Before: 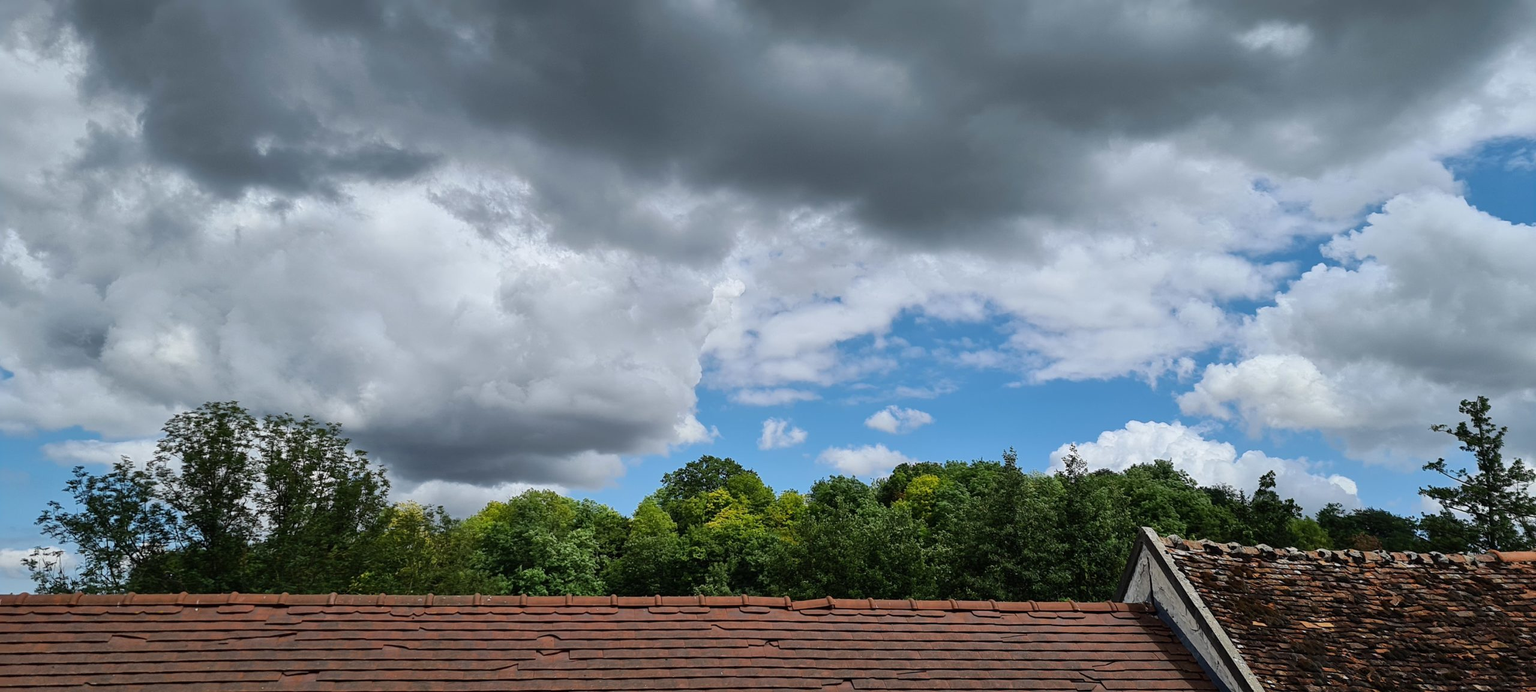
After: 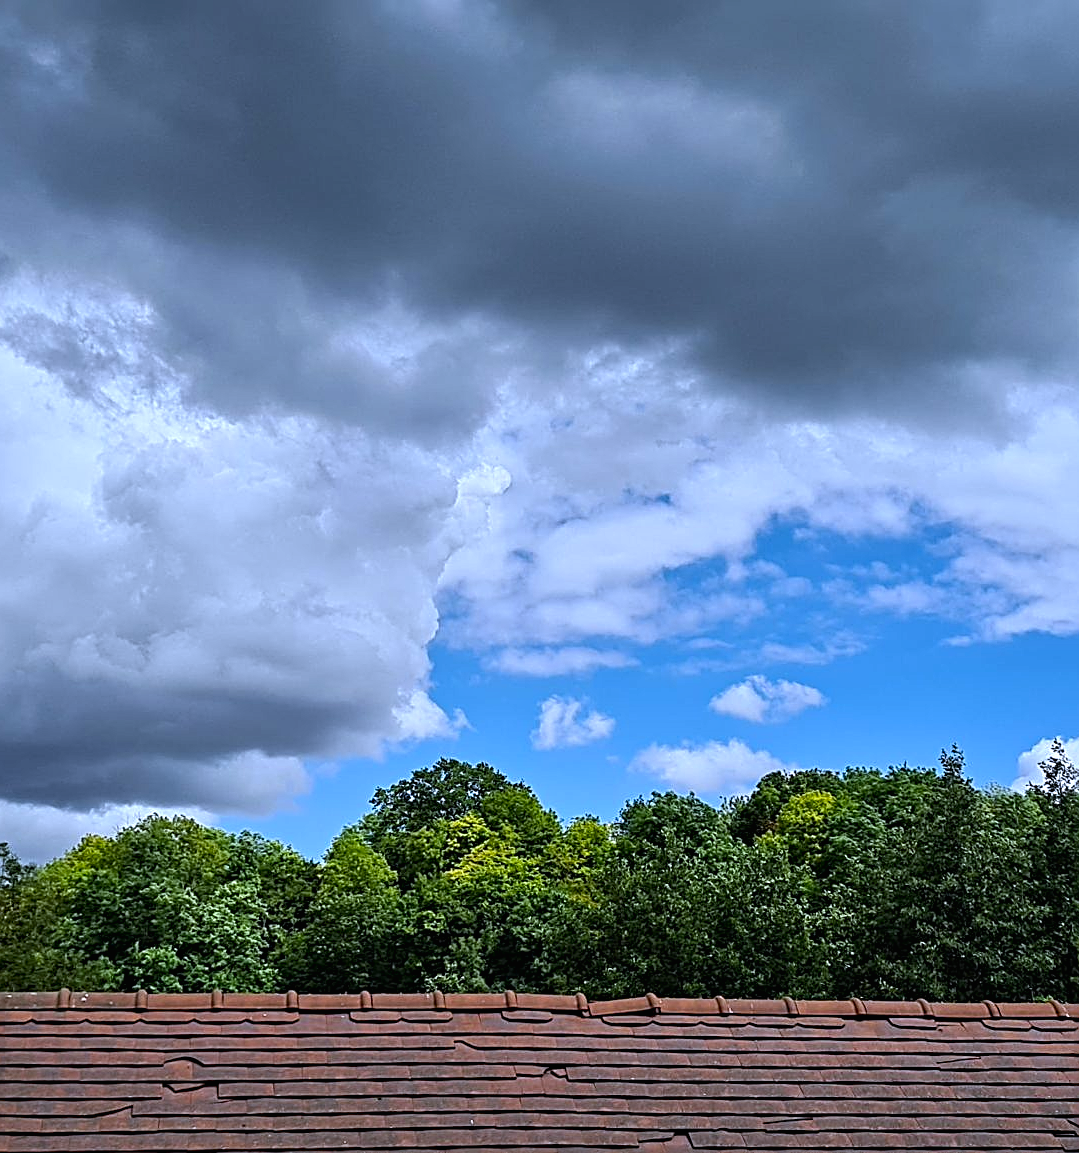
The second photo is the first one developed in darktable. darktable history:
contrast brightness saturation: contrast -0.02, brightness -0.01, saturation 0.03
sharpen: on, module defaults
crop: left 28.583%, right 29.231%
white balance: red 0.948, green 1.02, blue 1.176
contrast equalizer: octaves 7, y [[0.502, 0.517, 0.543, 0.576, 0.611, 0.631], [0.5 ×6], [0.5 ×6], [0 ×6], [0 ×6]]
color balance: output saturation 110%
